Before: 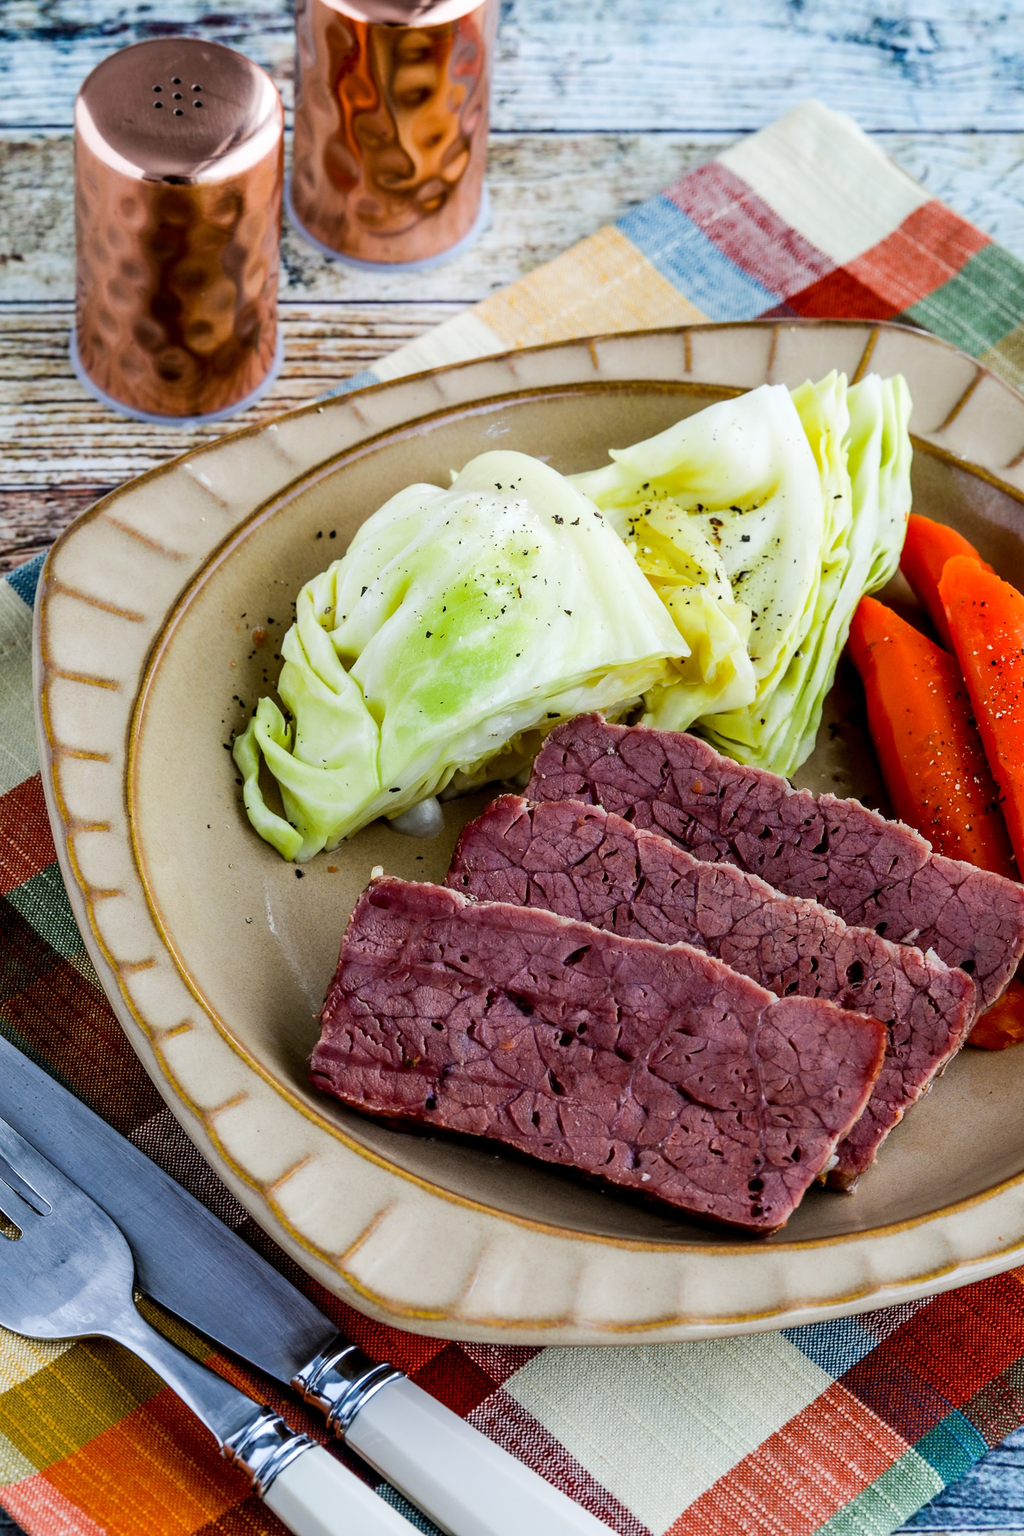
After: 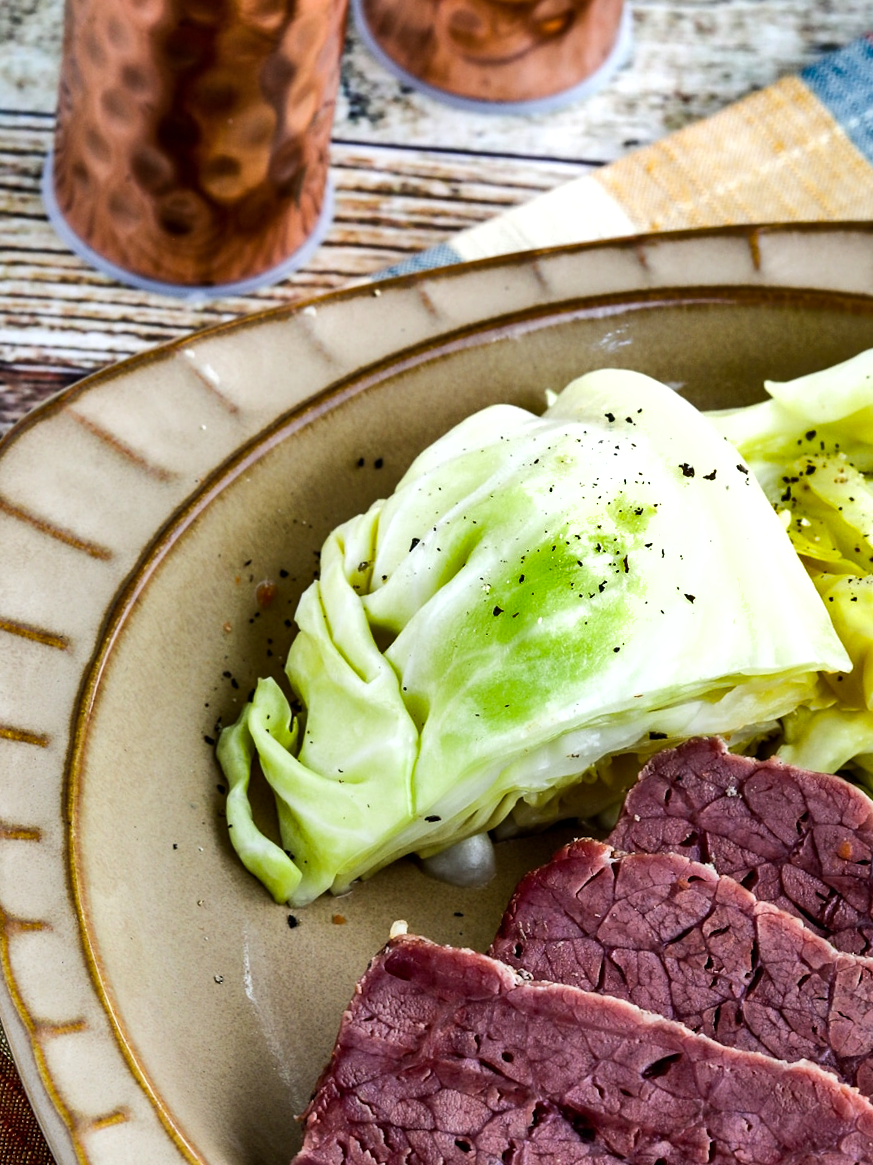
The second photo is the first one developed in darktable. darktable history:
tone equalizer: -8 EV -0.417 EV, -7 EV -0.389 EV, -6 EV -0.333 EV, -5 EV -0.222 EV, -3 EV 0.222 EV, -2 EV 0.333 EV, -1 EV 0.389 EV, +0 EV 0.417 EV, edges refinement/feathering 500, mask exposure compensation -1.57 EV, preserve details no
shadows and highlights: radius 100.41, shadows 50.55, highlights -64.36, highlights color adjustment 49.82%, soften with gaussian
rgb curve: mode RGB, independent channels
crop and rotate: angle -4.99°, left 2.122%, top 6.945%, right 27.566%, bottom 30.519%
